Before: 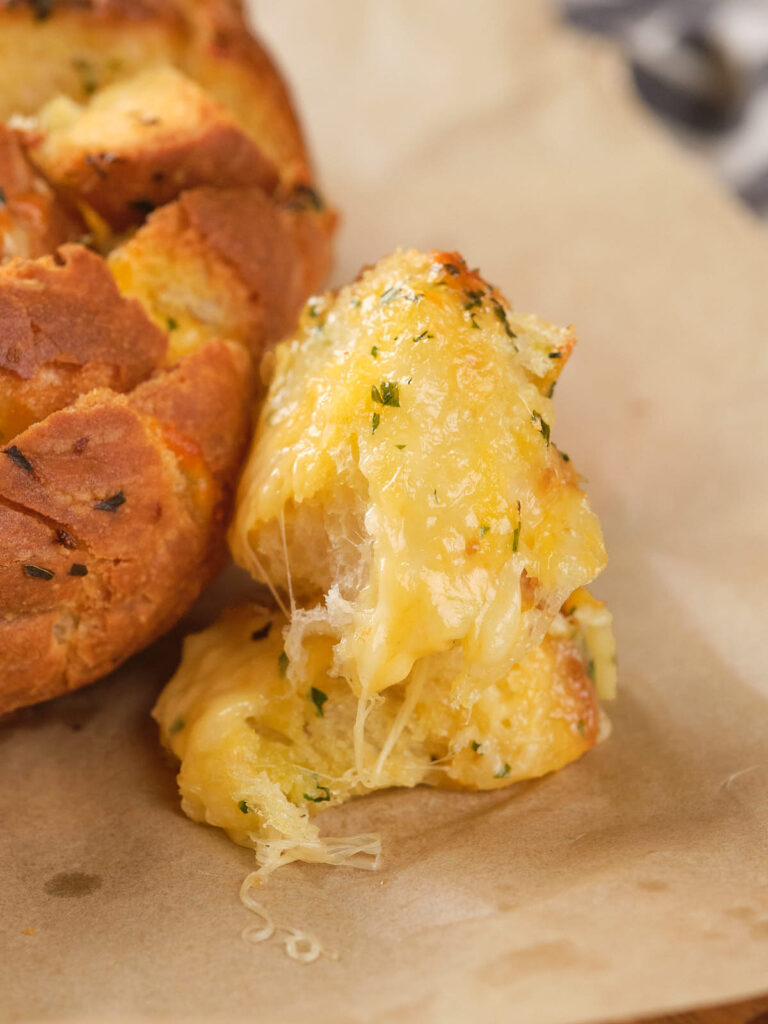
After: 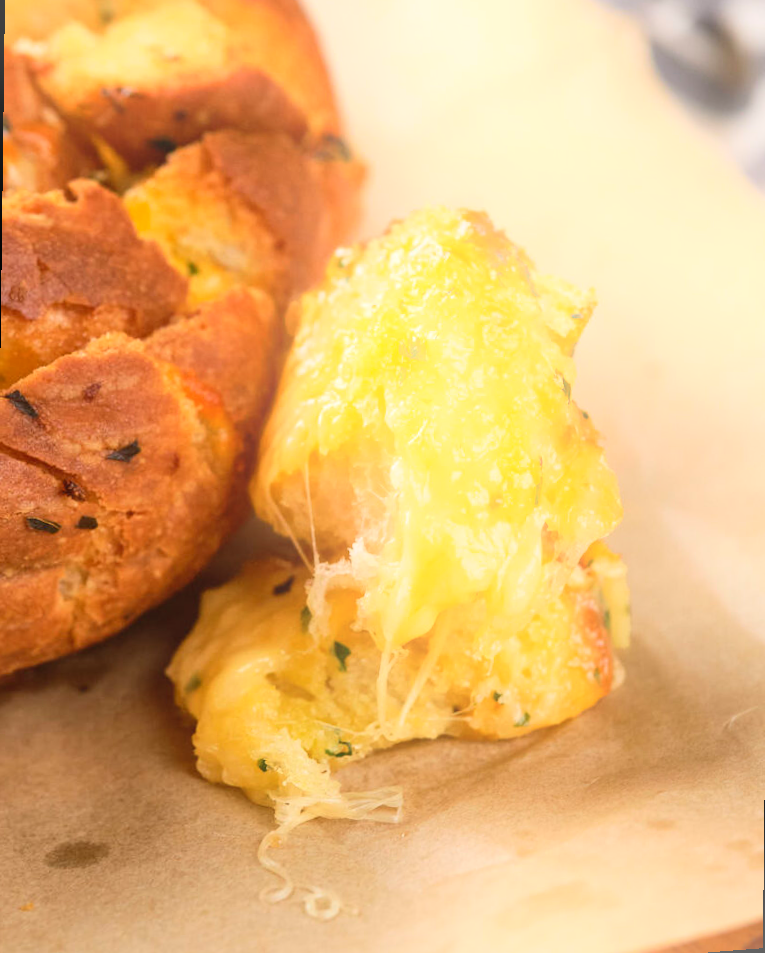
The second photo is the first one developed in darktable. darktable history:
bloom: size 16%, threshold 98%, strength 20%
contrast brightness saturation: contrast 0.2, brightness 0.15, saturation 0.14
rotate and perspective: rotation 0.679°, lens shift (horizontal) 0.136, crop left 0.009, crop right 0.991, crop top 0.078, crop bottom 0.95
